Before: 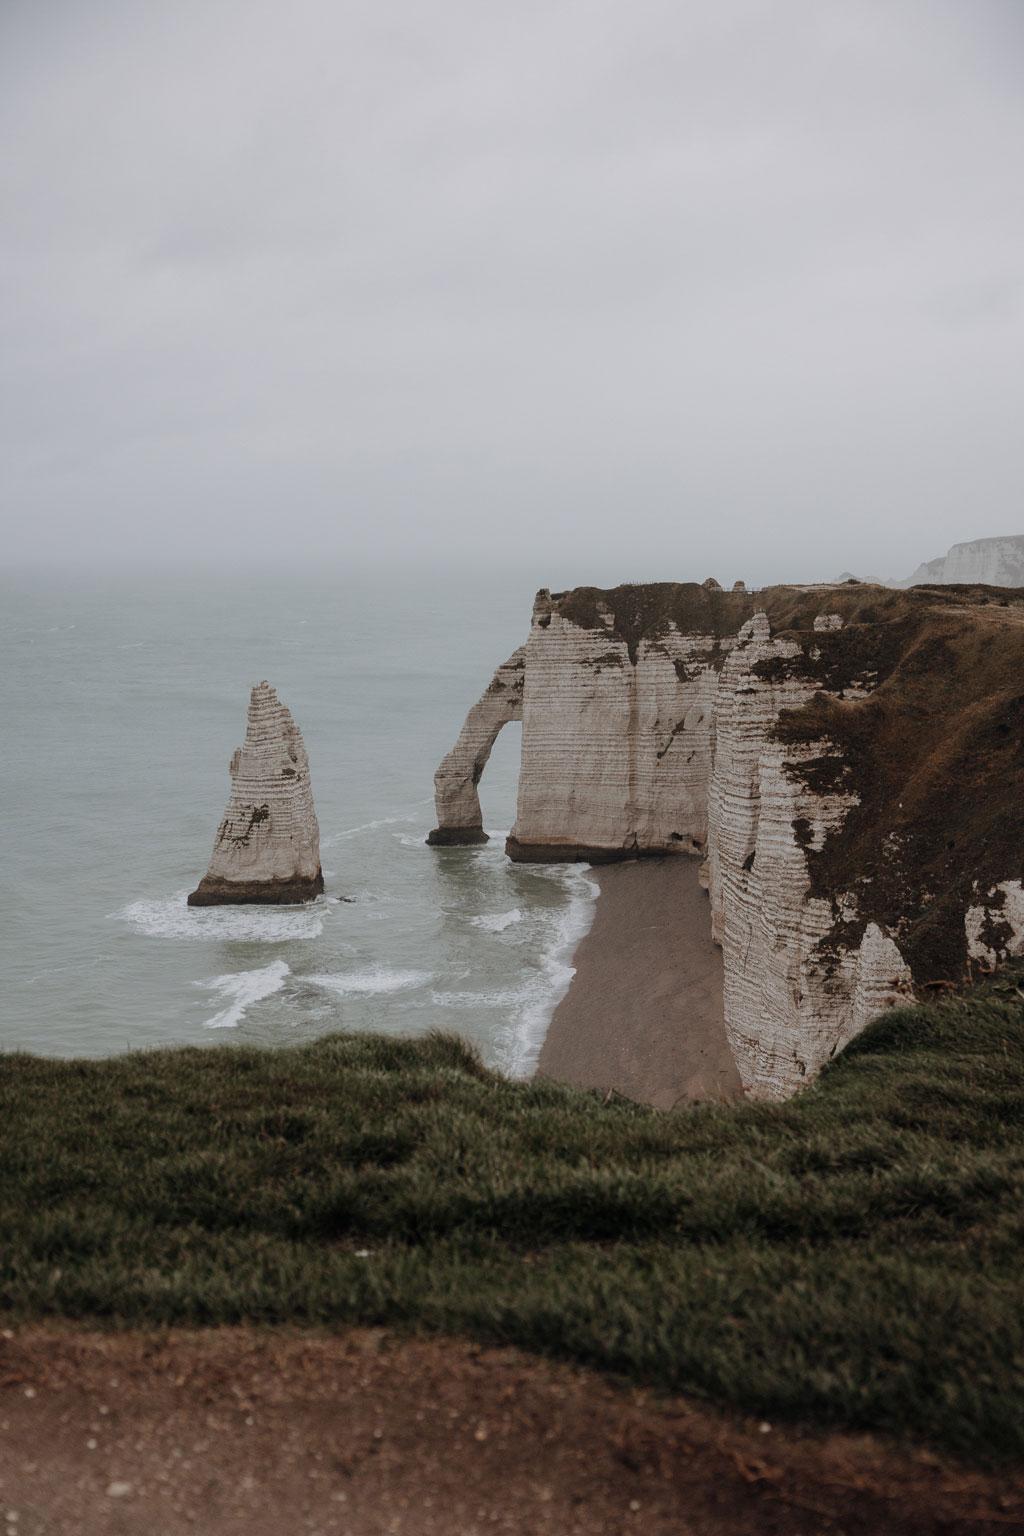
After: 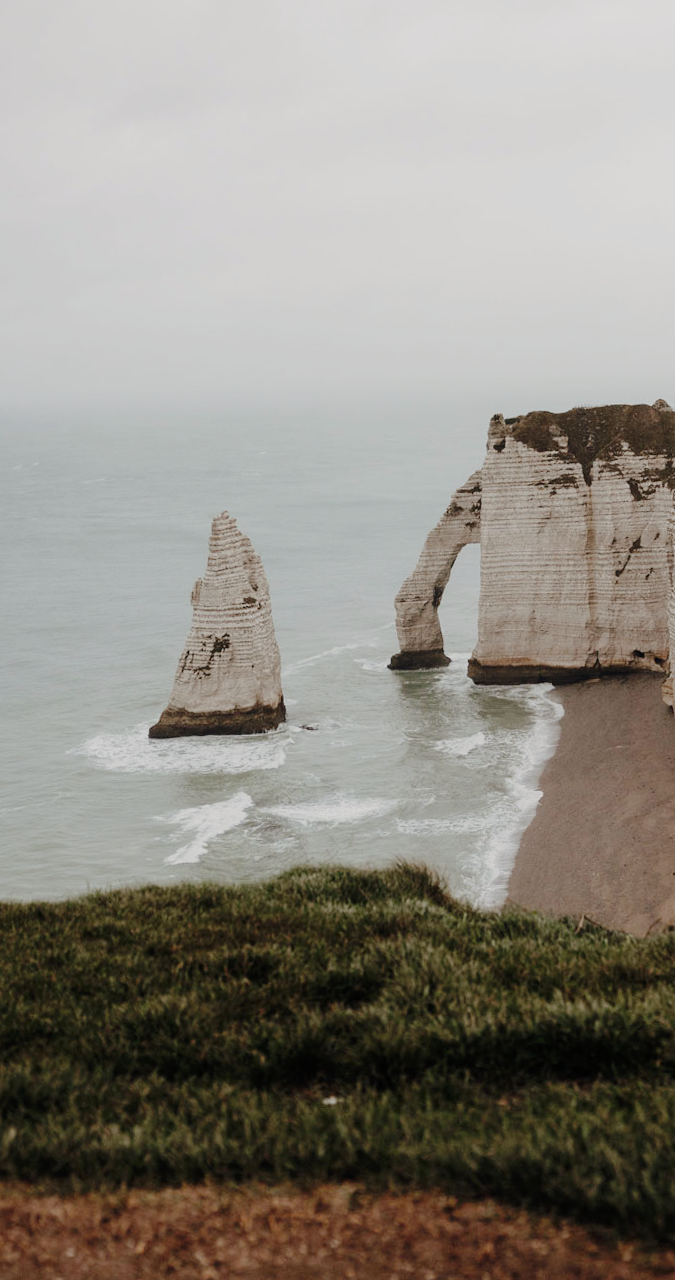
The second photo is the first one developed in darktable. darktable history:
rotate and perspective: rotation -1.68°, lens shift (vertical) -0.146, crop left 0.049, crop right 0.912, crop top 0.032, crop bottom 0.96
crop: top 5.803%, right 27.864%, bottom 5.804%
color correction: highlights b* 3
tone curve: curves: ch0 [(0, 0) (0.003, 0.002) (0.011, 0.007) (0.025, 0.016) (0.044, 0.027) (0.069, 0.045) (0.1, 0.077) (0.136, 0.114) (0.177, 0.166) (0.224, 0.241) (0.277, 0.328) (0.335, 0.413) (0.399, 0.498) (0.468, 0.572) (0.543, 0.638) (0.623, 0.711) (0.709, 0.786) (0.801, 0.853) (0.898, 0.929) (1, 1)], preserve colors none
